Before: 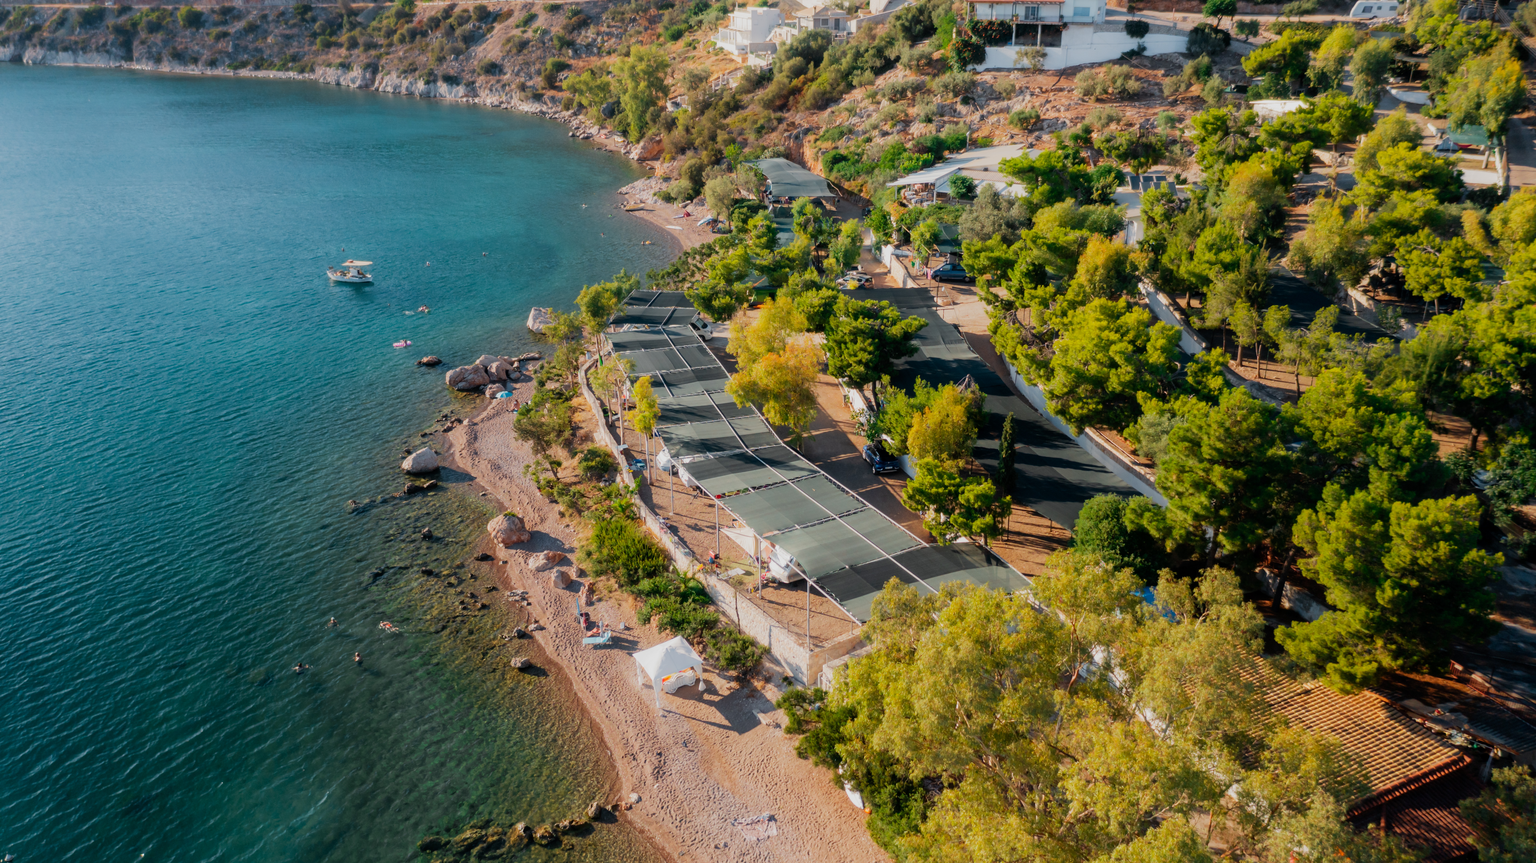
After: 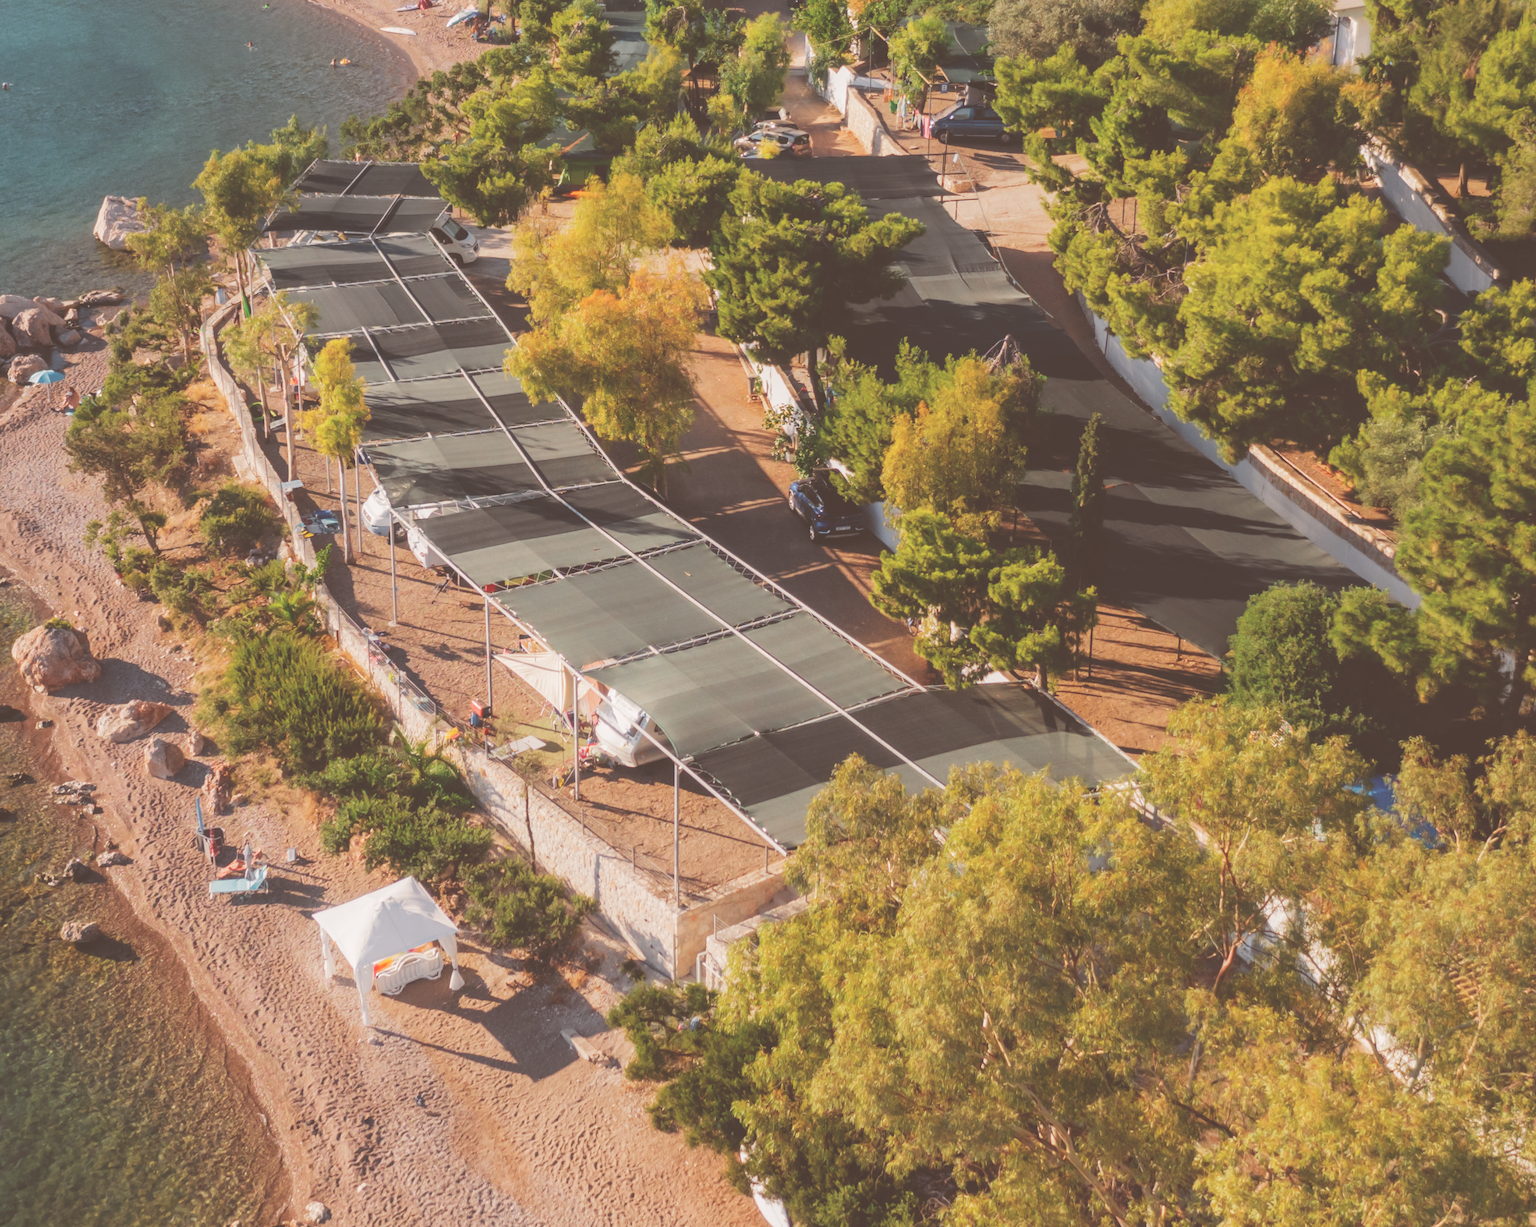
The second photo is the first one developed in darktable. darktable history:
crop: left 31.379%, top 24.658%, right 20.326%, bottom 6.628%
rgb levels: mode RGB, independent channels, levels [[0, 0.5, 1], [0, 0.521, 1], [0, 0.536, 1]]
exposure: black level correction -0.087, compensate highlight preservation false
local contrast: detail 130%
